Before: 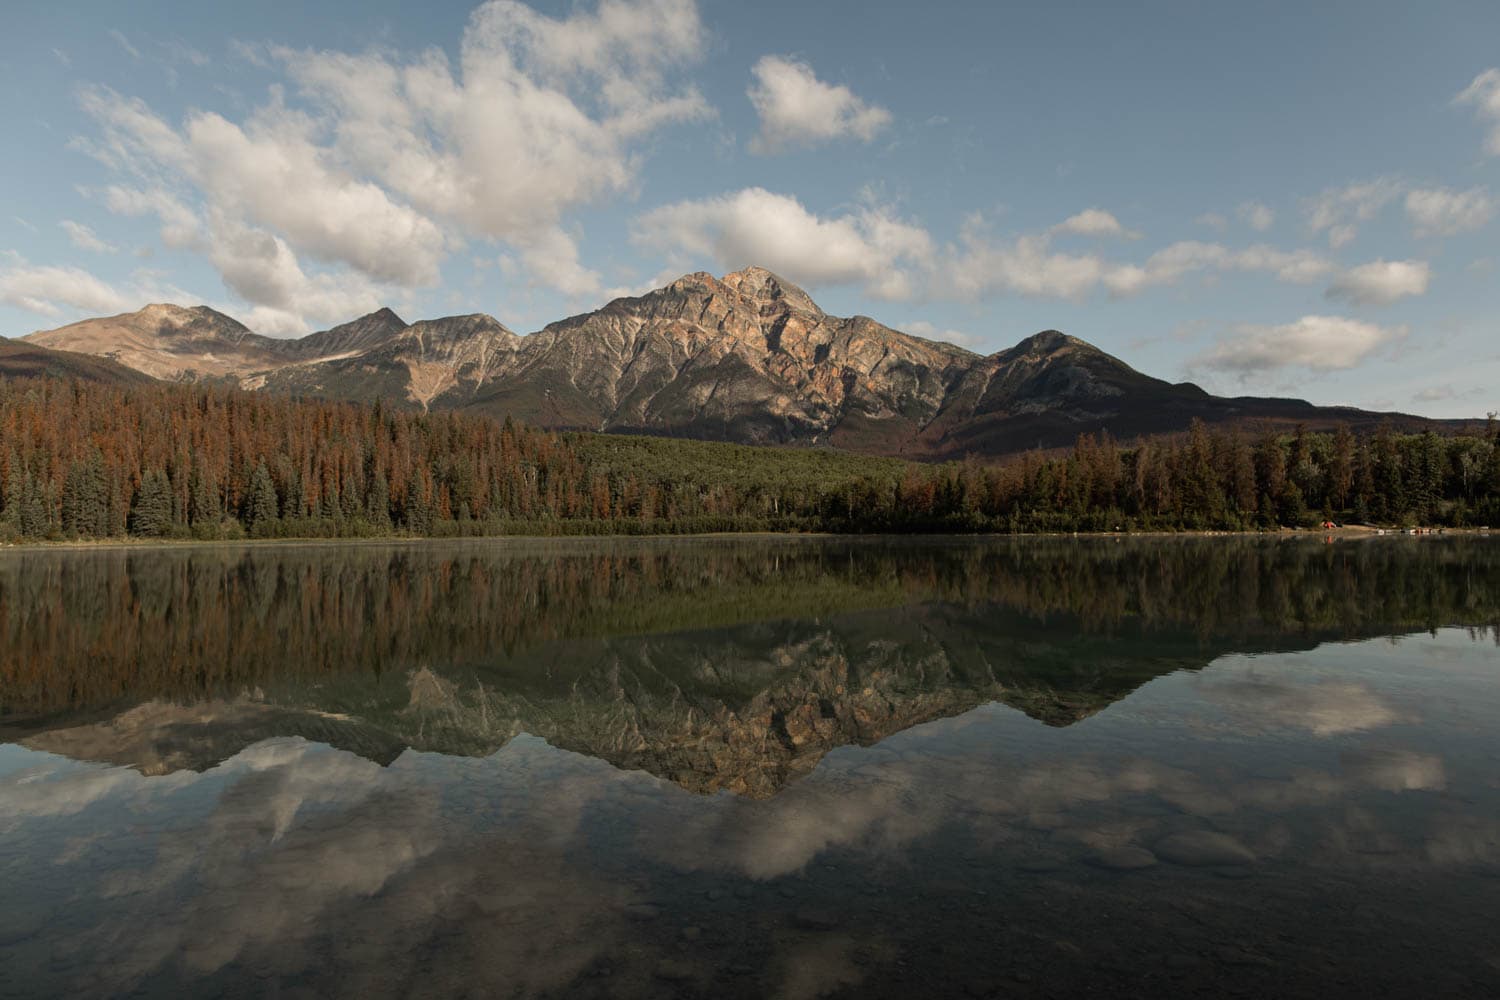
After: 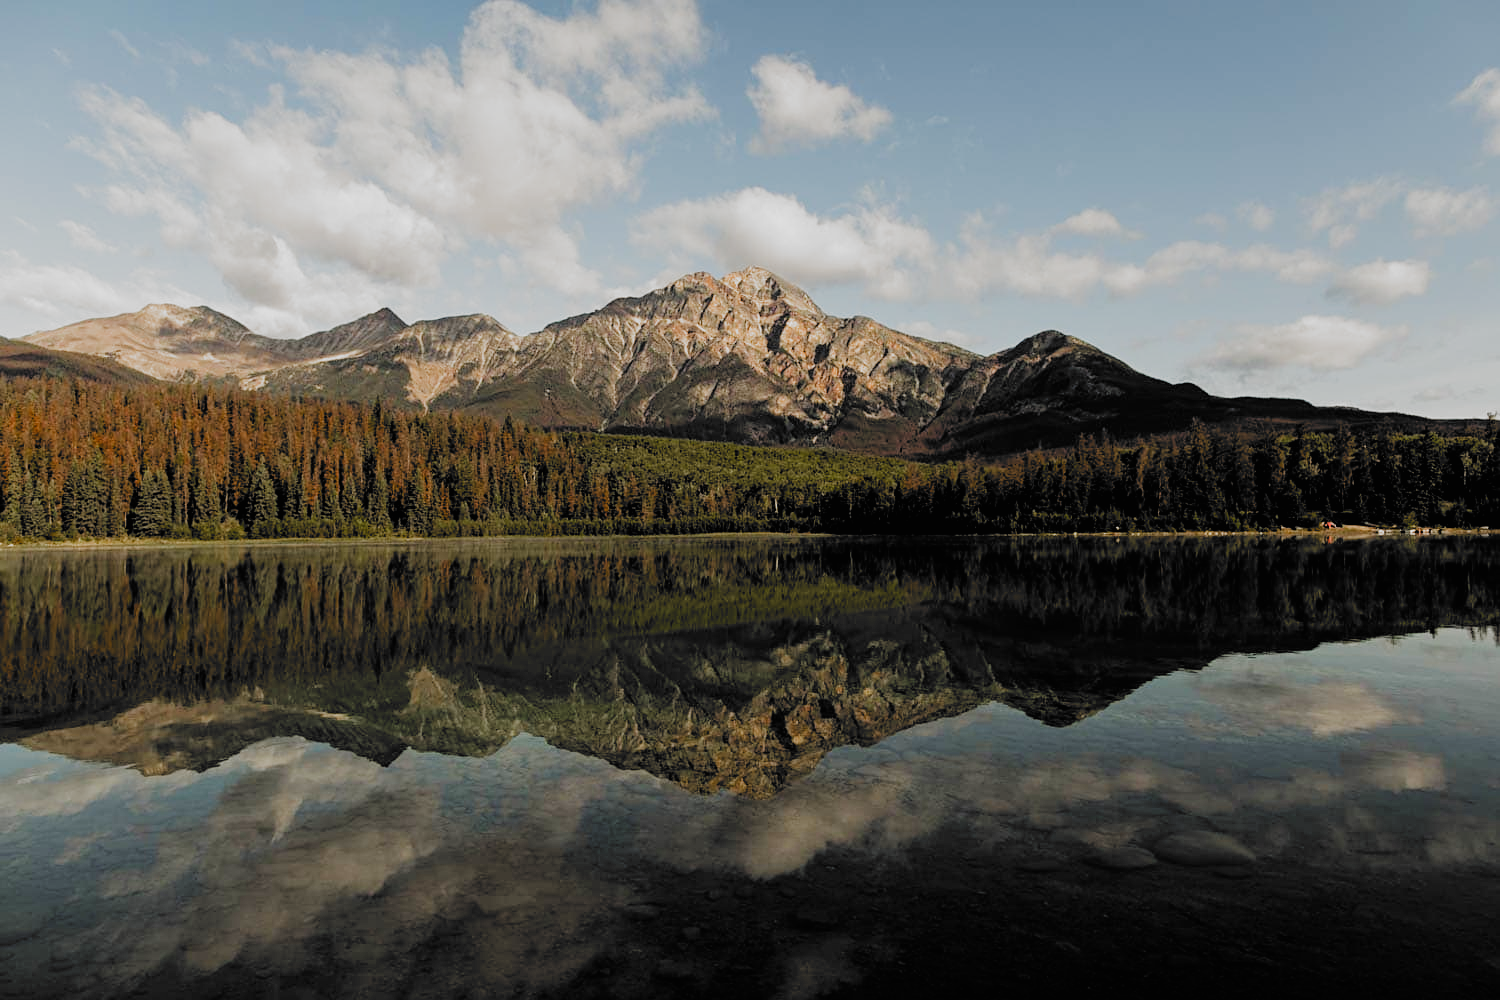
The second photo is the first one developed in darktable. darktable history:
sharpen: amount 0.216
levels: levels [0, 0.445, 1]
filmic rgb: black relative exposure -5.02 EV, white relative exposure 3.18 EV, hardness 3.45, contrast 1.192, highlights saturation mix -31.36%, add noise in highlights 0, preserve chrominance no, color science v3 (2019), use custom middle-gray values true, contrast in highlights soft
